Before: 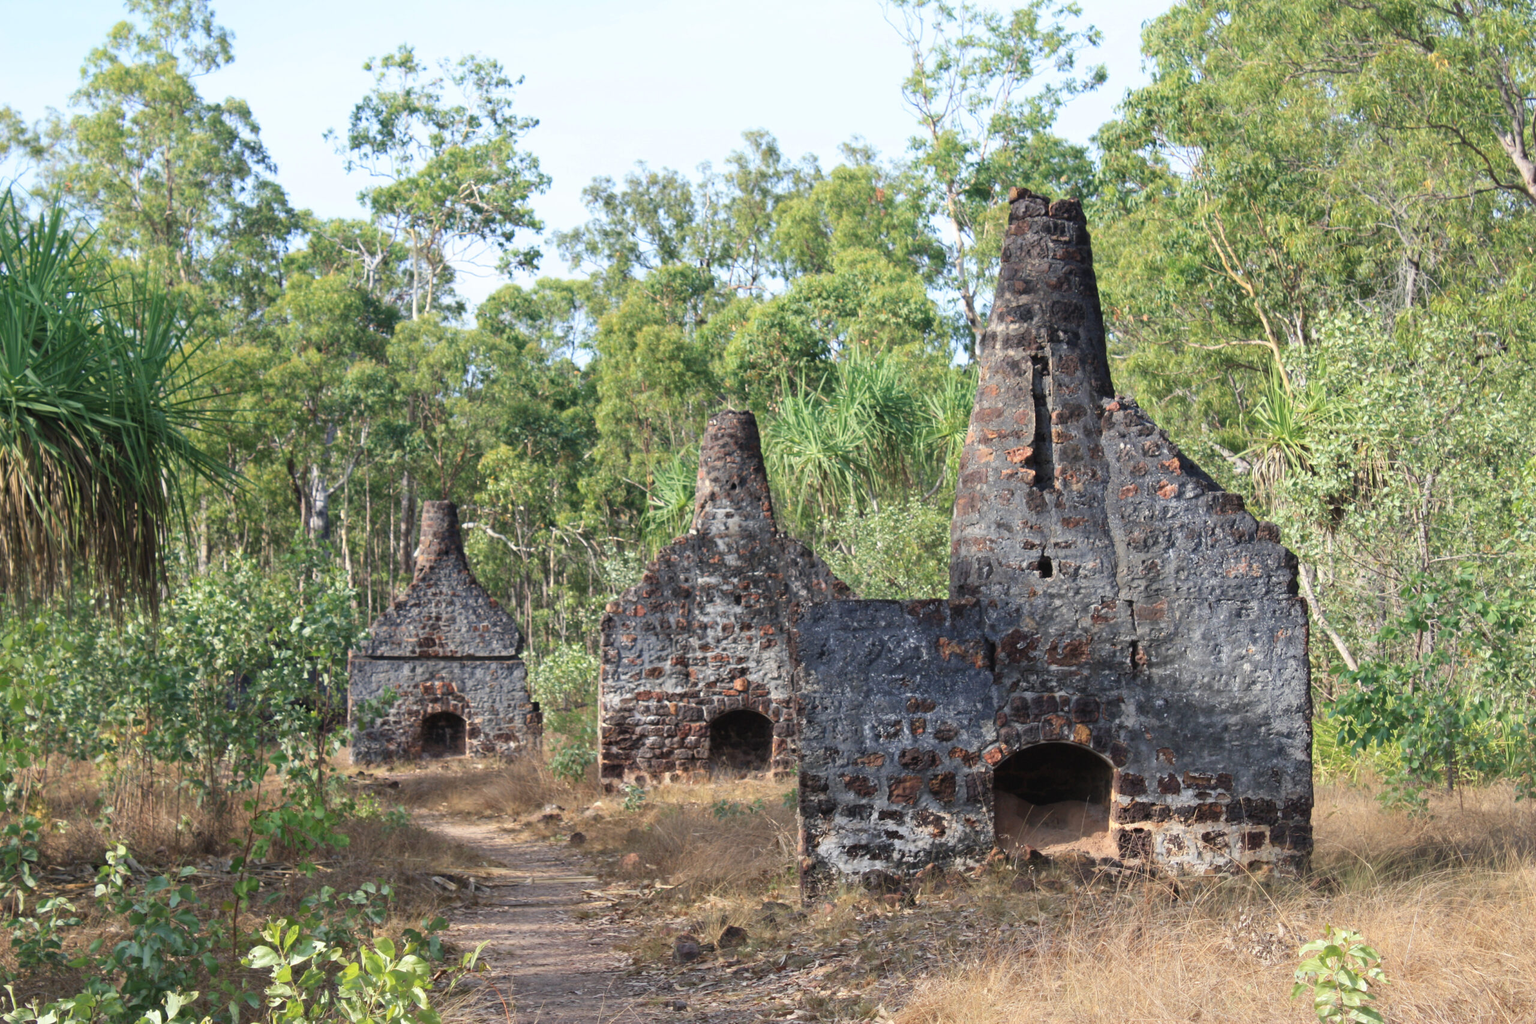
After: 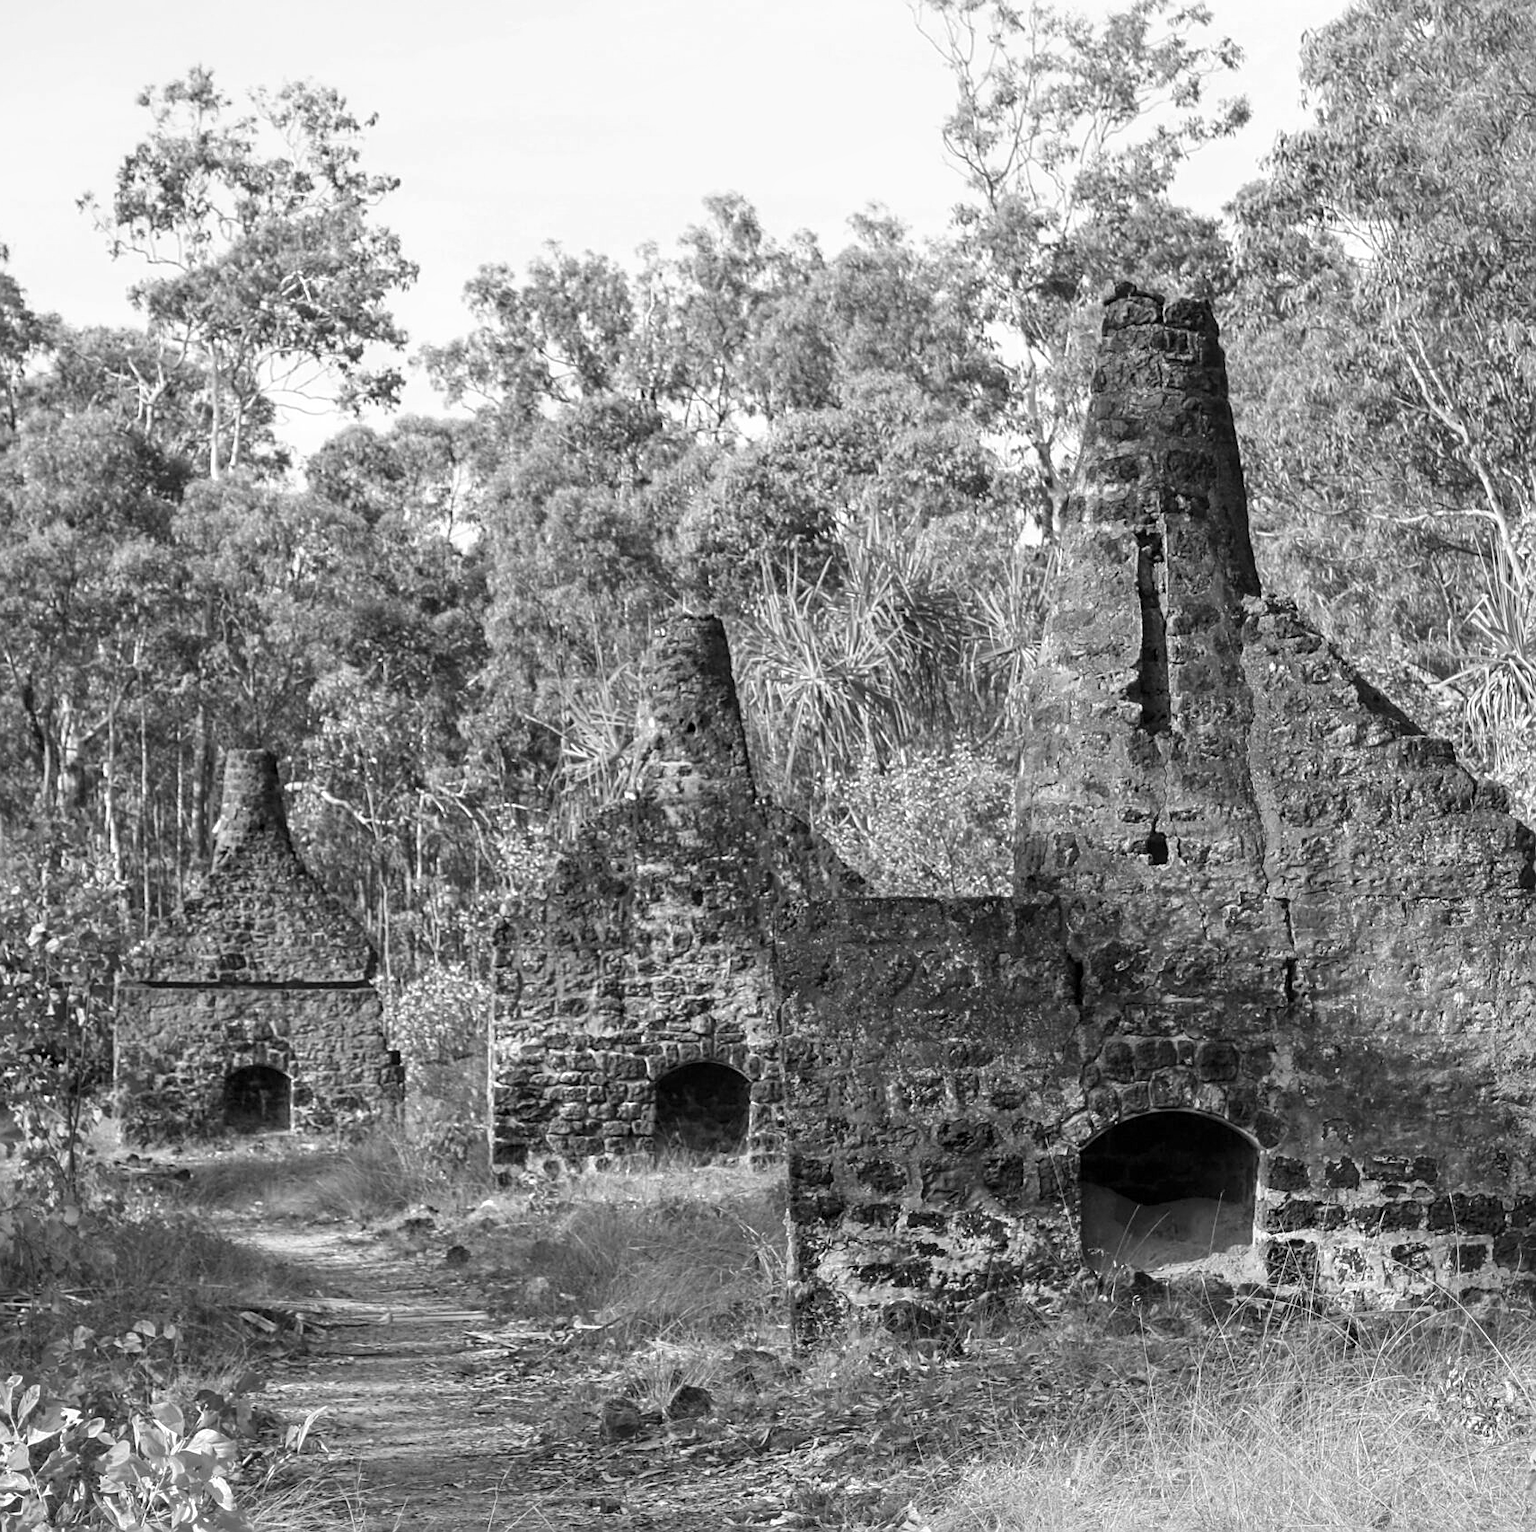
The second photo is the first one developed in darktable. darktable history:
crop and rotate: left 17.732%, right 15.423%
monochrome: a 16.06, b 15.48, size 1
sharpen: amount 0.575
local contrast: on, module defaults
